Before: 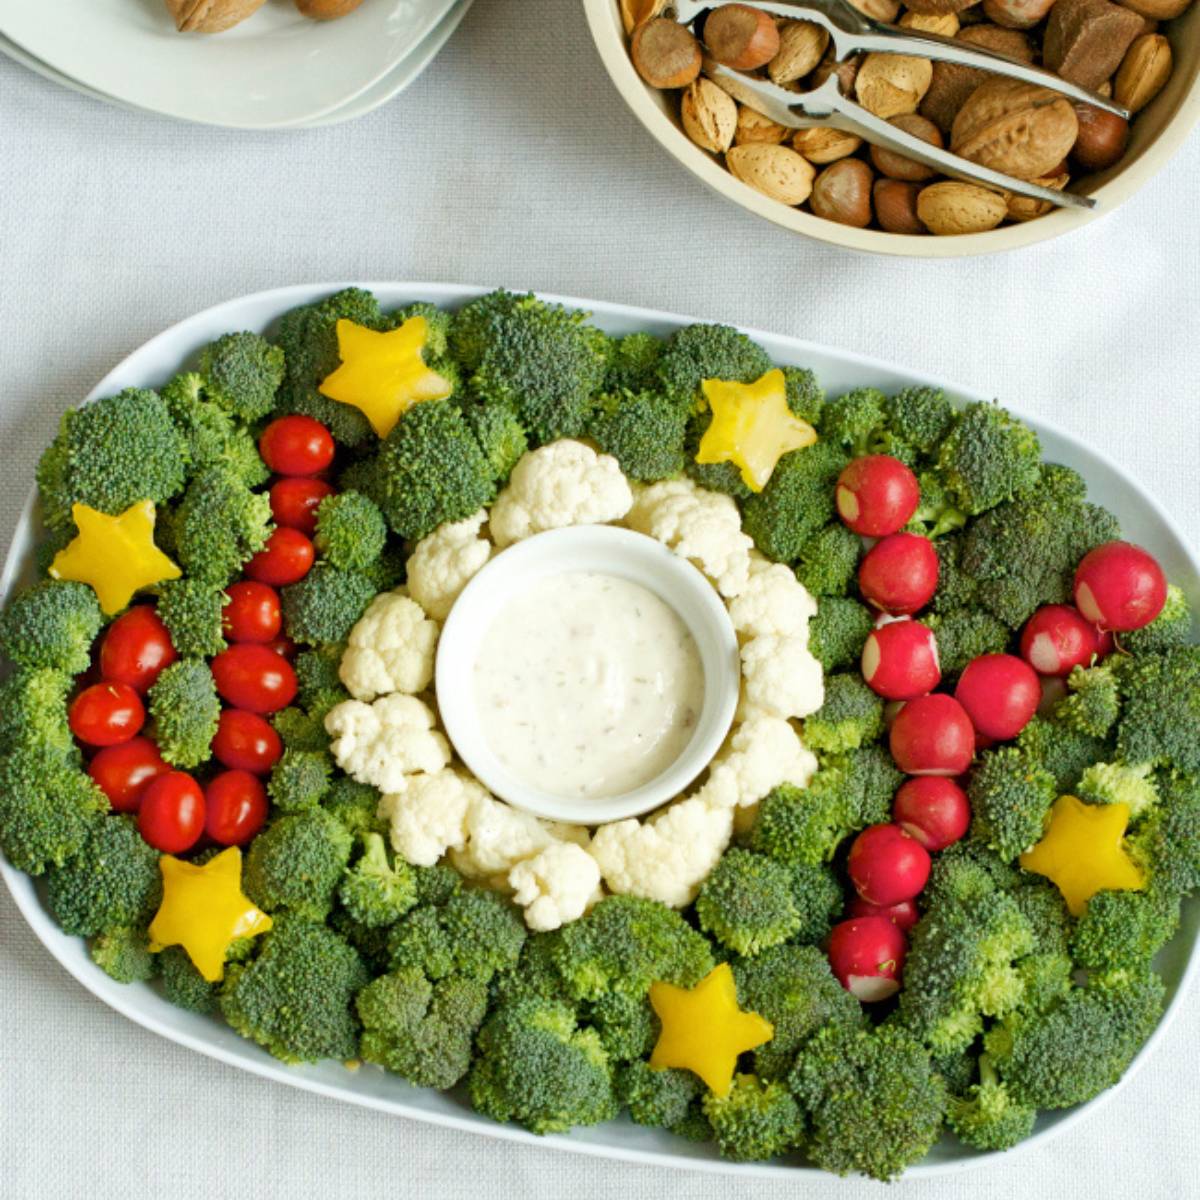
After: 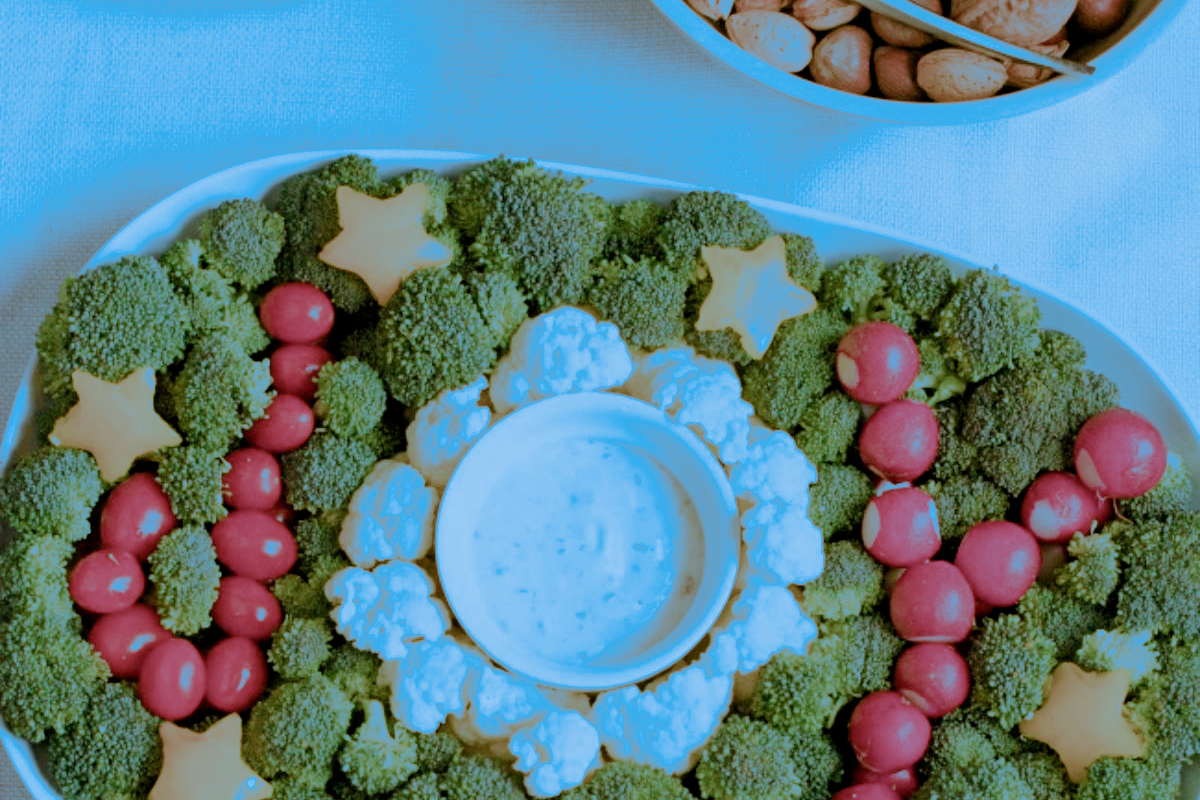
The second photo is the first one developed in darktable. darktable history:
crop: top 11.166%, bottom 22.168%
split-toning: shadows › hue 220°, shadows › saturation 0.64, highlights › hue 220°, highlights › saturation 0.64, balance 0, compress 5.22%
filmic rgb: black relative exposure -6.68 EV, white relative exposure 4.56 EV, hardness 3.25
